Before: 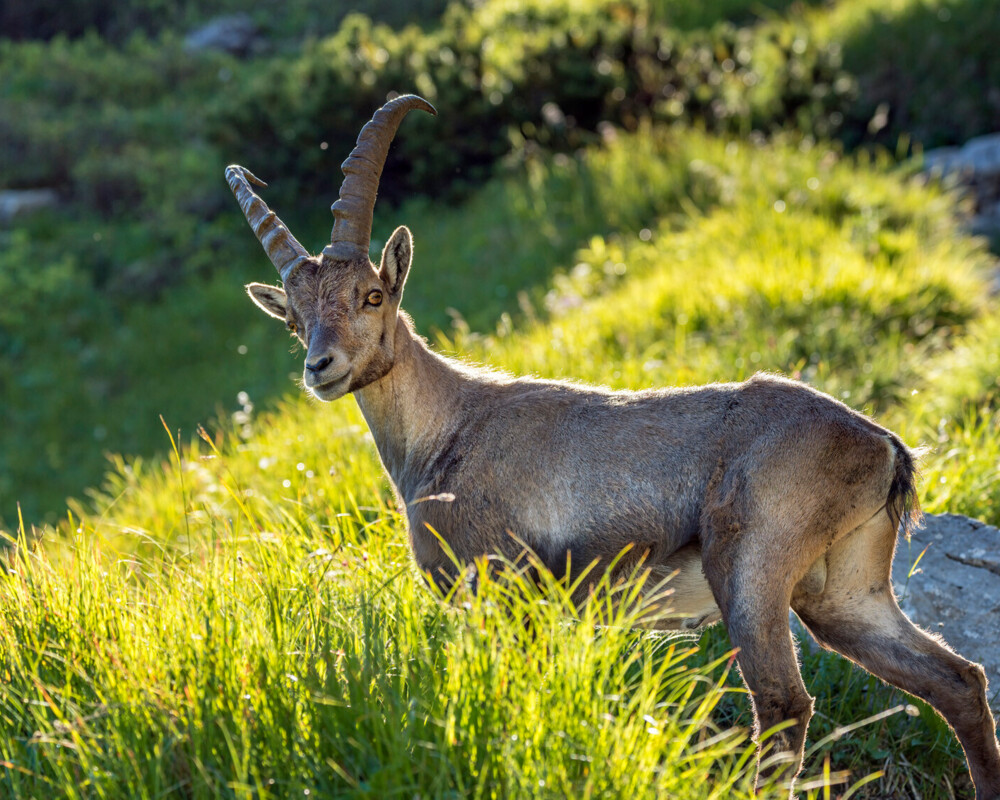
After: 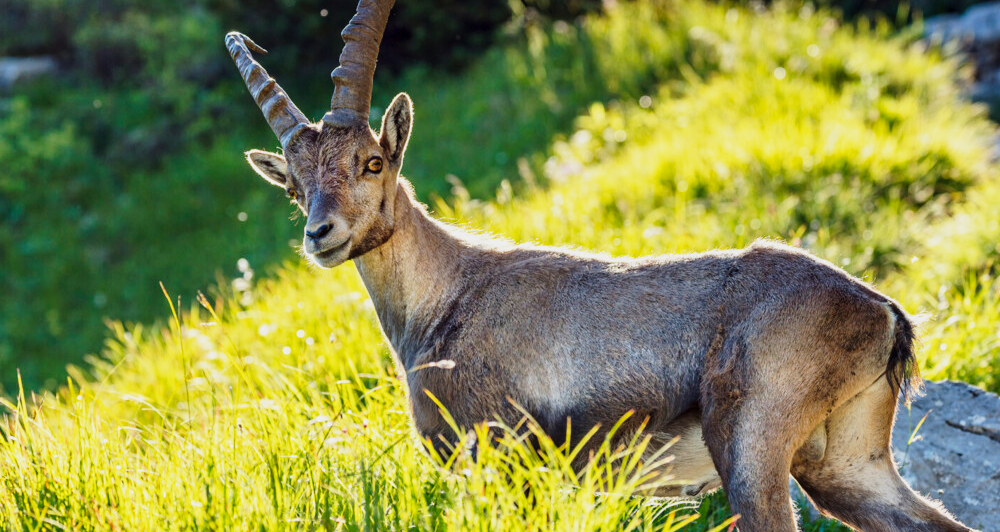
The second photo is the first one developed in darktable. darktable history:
base curve: curves: ch0 [(0, 0) (0.088, 0.125) (0.176, 0.251) (0.354, 0.501) (0.613, 0.749) (1, 0.877)], preserve colors none
crop: top 16.727%, bottom 16.727%
tone curve: curves: ch0 [(0, 0) (0.003, 0.002) (0.011, 0.009) (0.025, 0.02) (0.044, 0.034) (0.069, 0.046) (0.1, 0.062) (0.136, 0.083) (0.177, 0.119) (0.224, 0.162) (0.277, 0.216) (0.335, 0.282) (0.399, 0.365) (0.468, 0.457) (0.543, 0.541) (0.623, 0.624) (0.709, 0.713) (0.801, 0.797) (0.898, 0.889) (1, 1)], preserve colors none
